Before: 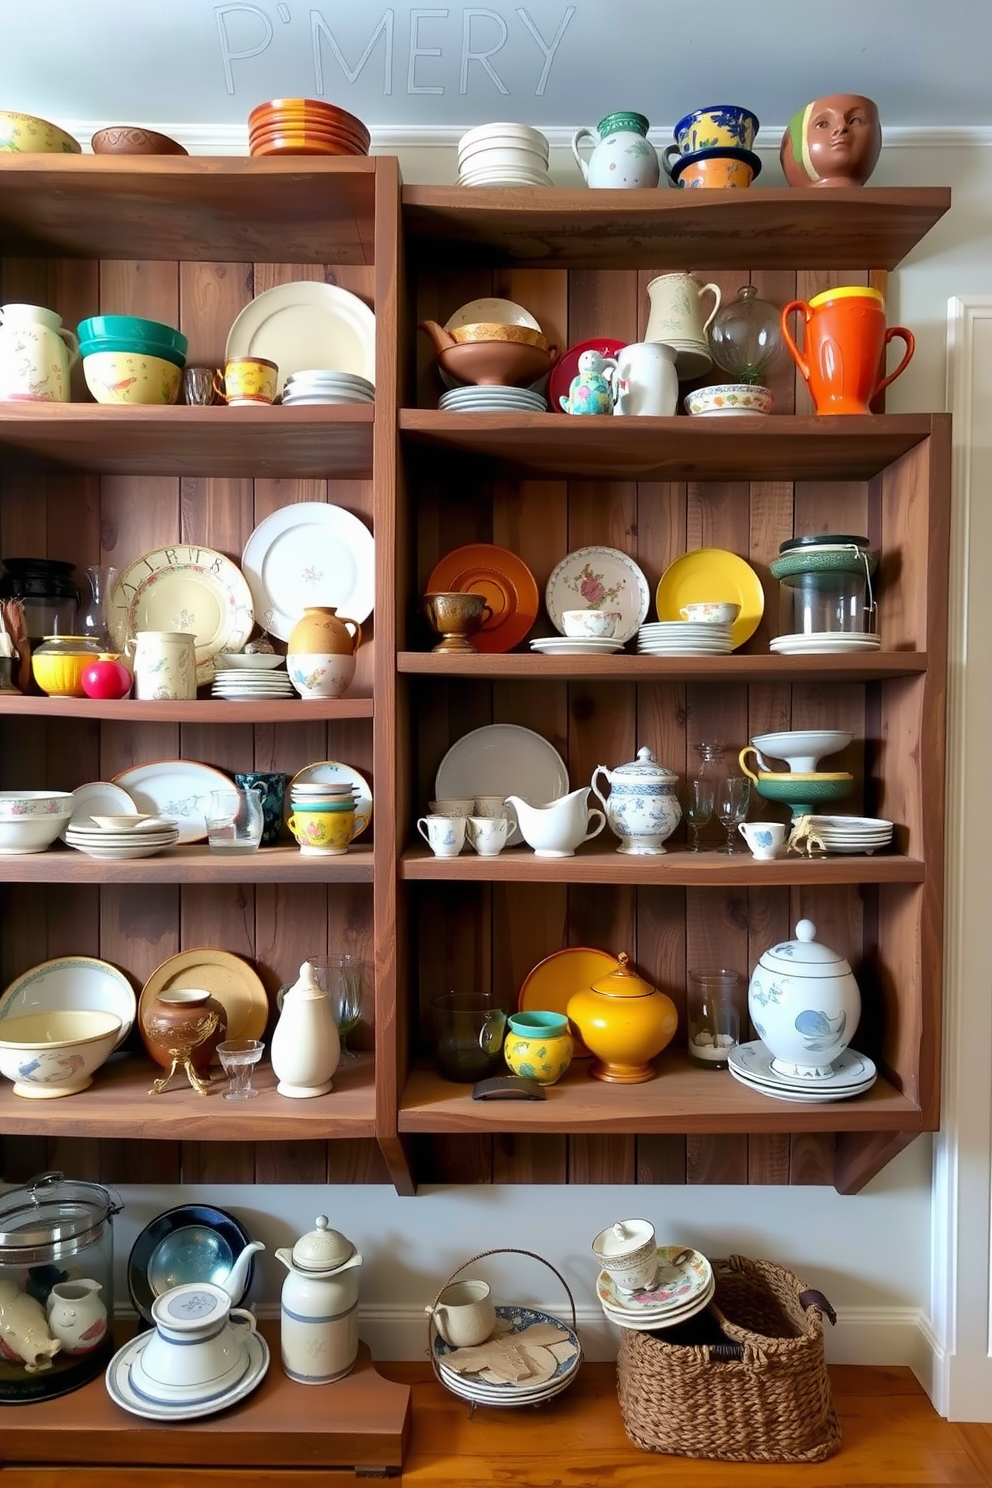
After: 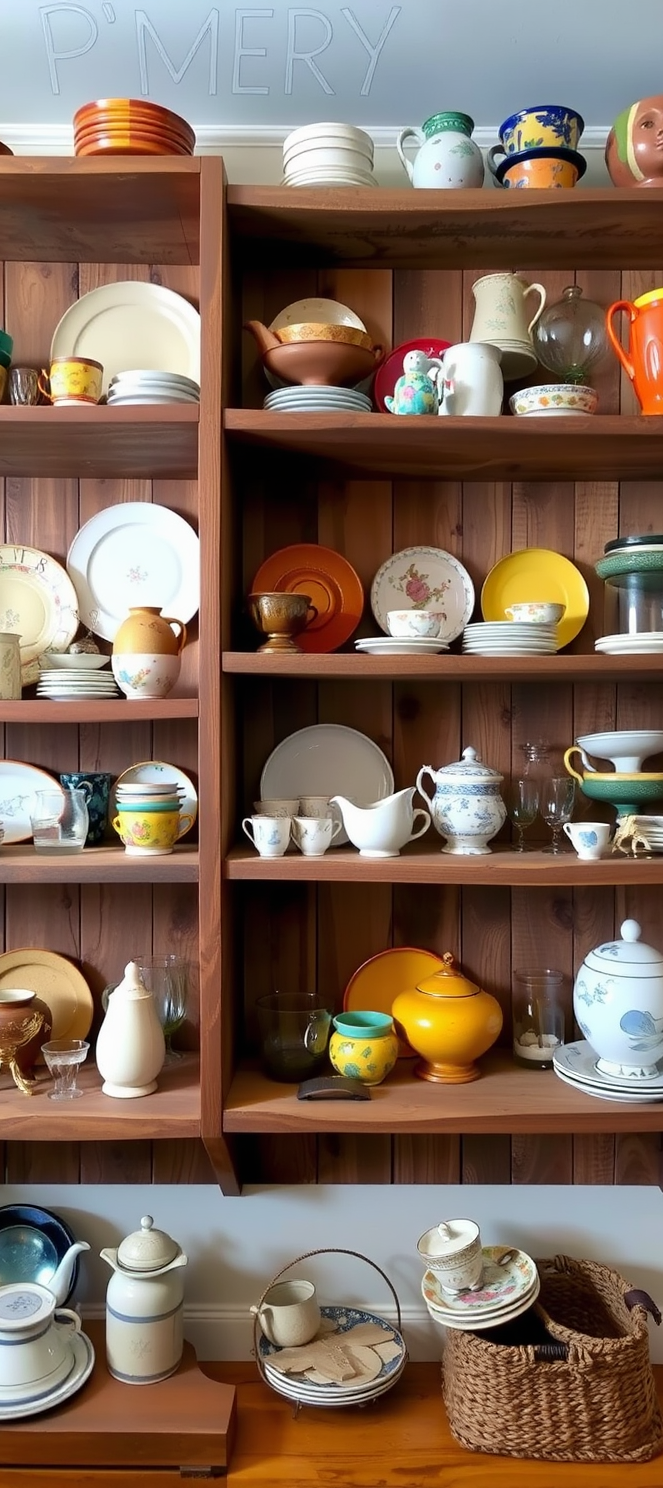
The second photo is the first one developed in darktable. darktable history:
crop and rotate: left 17.65%, right 15.449%
